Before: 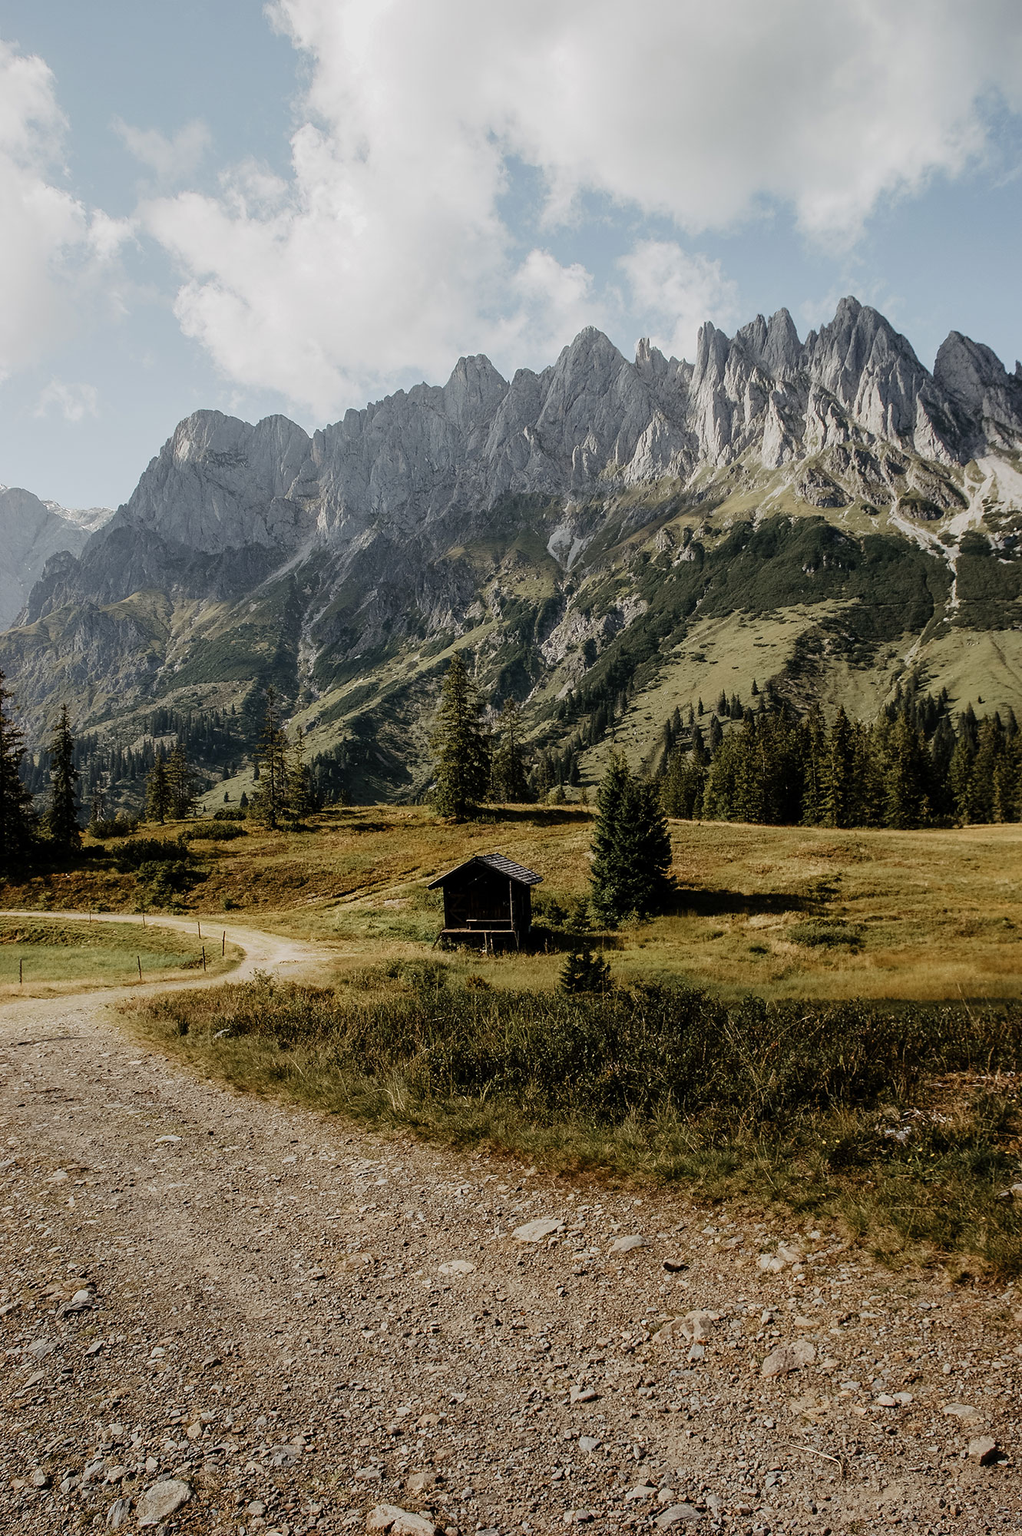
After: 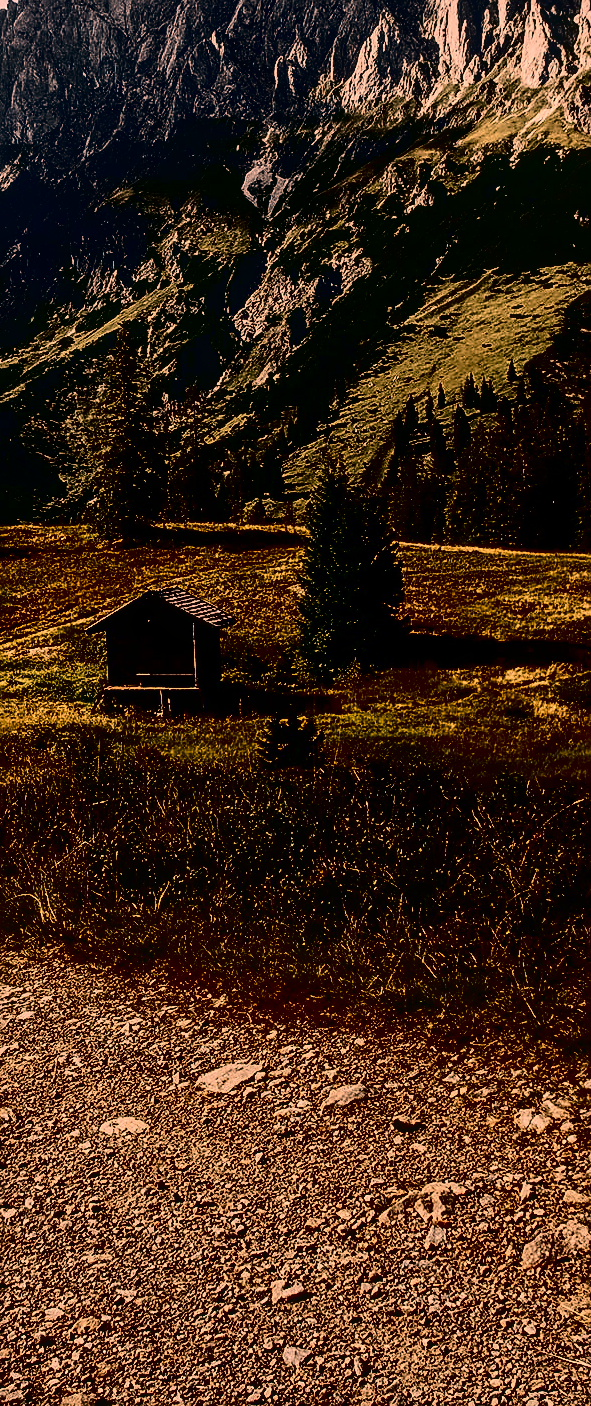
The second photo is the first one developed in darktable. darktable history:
local contrast: on, module defaults
crop: left 35.432%, top 26.233%, right 20.145%, bottom 3.432%
sharpen: on, module defaults
color correction: highlights a* 40, highlights b* 40, saturation 0.69
white balance: red 0.982, blue 1.018
contrast brightness saturation: contrast 0.77, brightness -1, saturation 1
